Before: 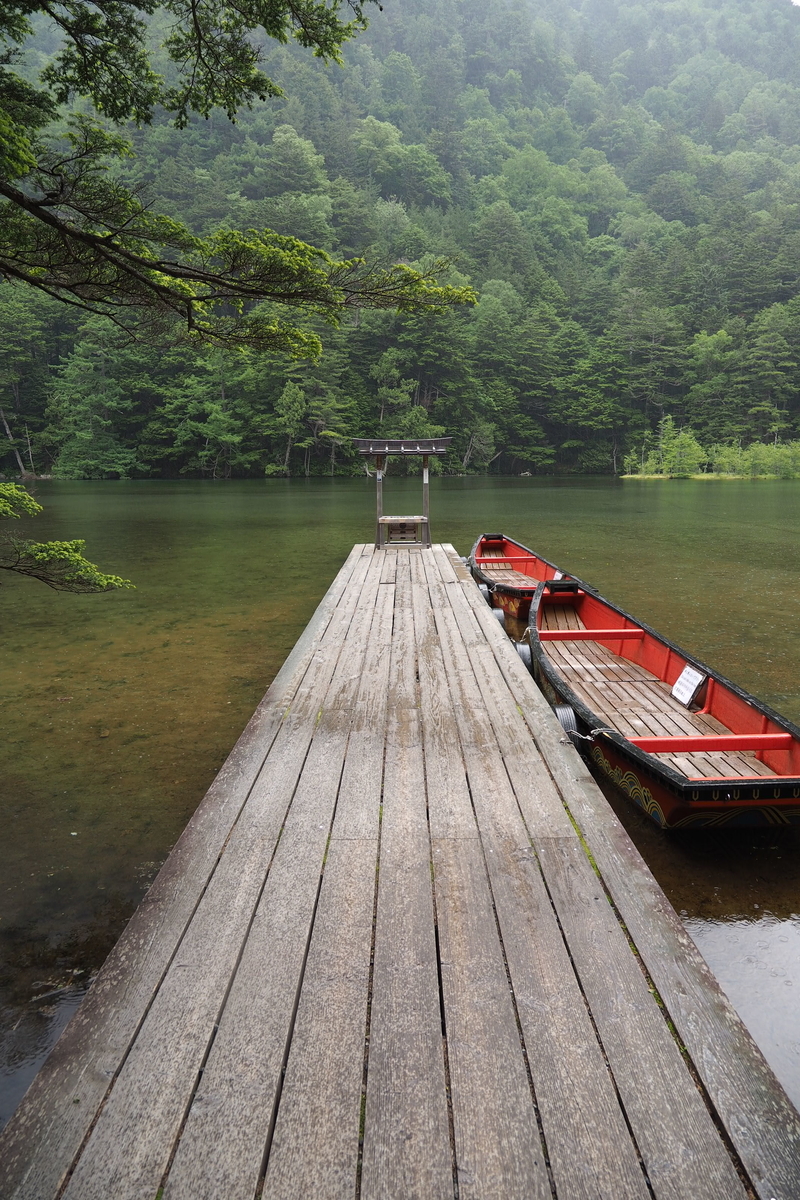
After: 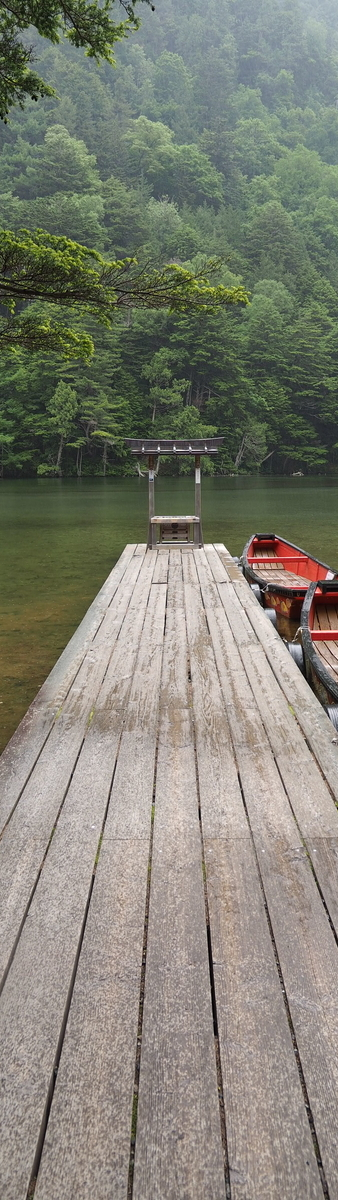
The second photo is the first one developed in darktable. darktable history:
crop: left 28.559%, right 29.073%
